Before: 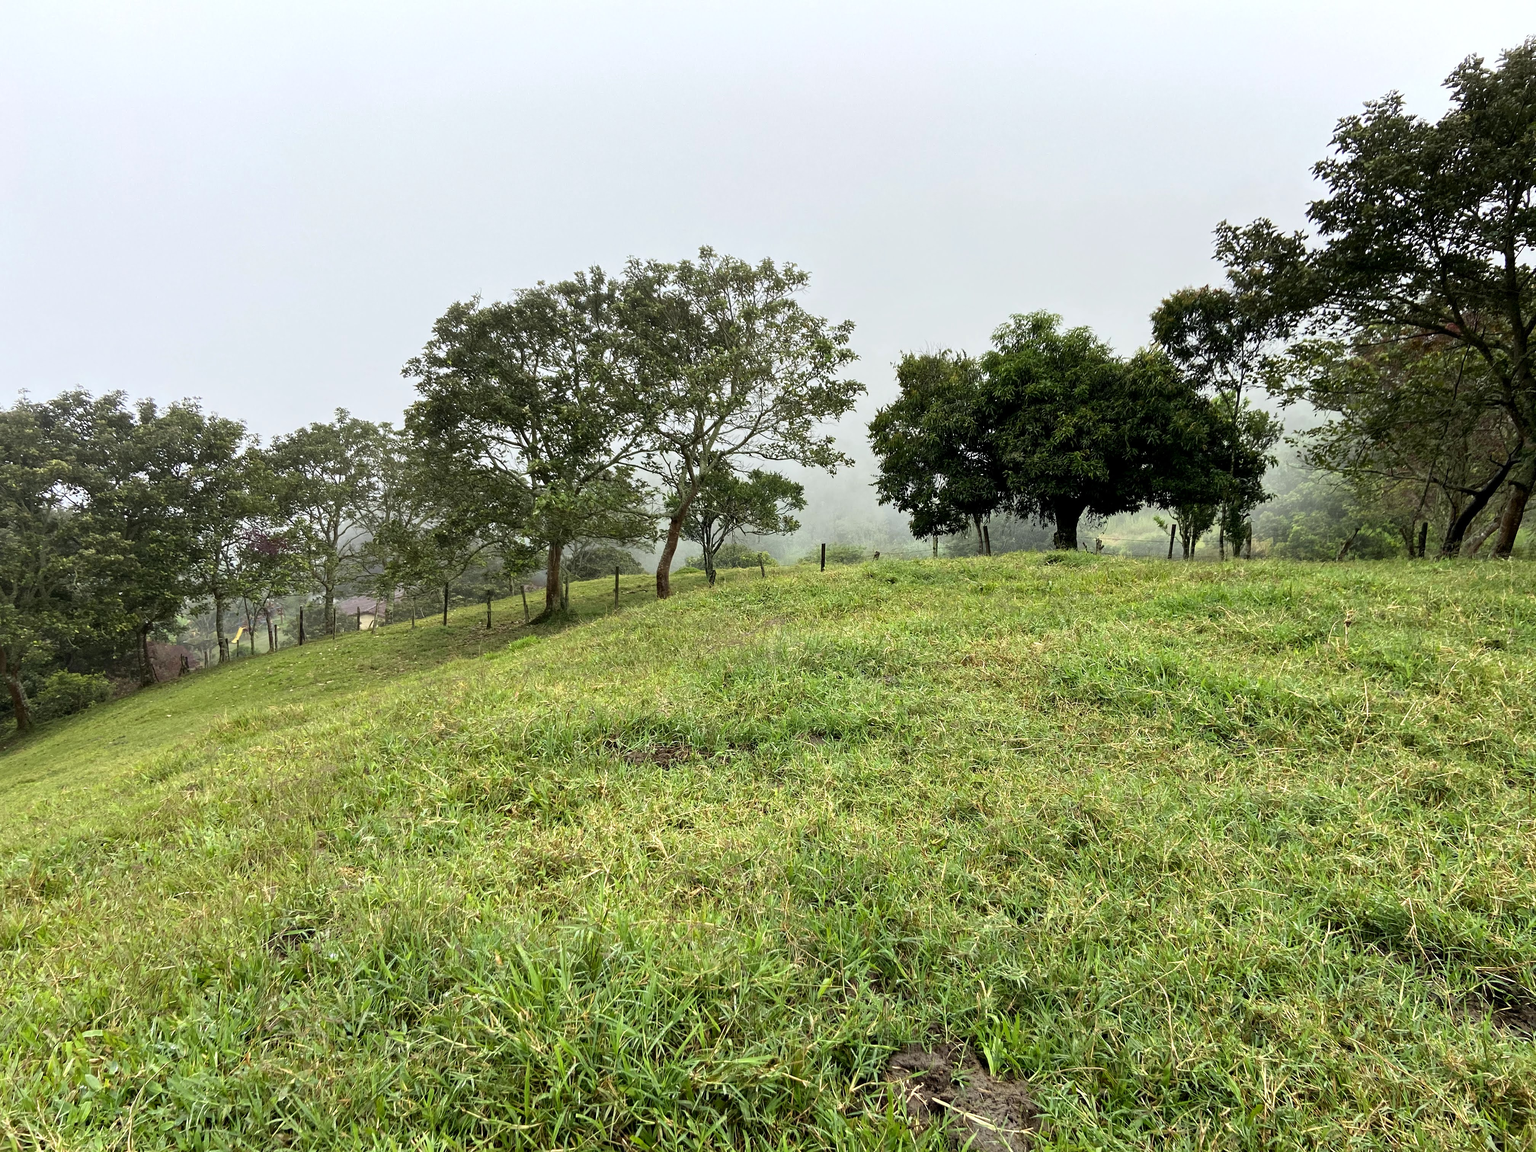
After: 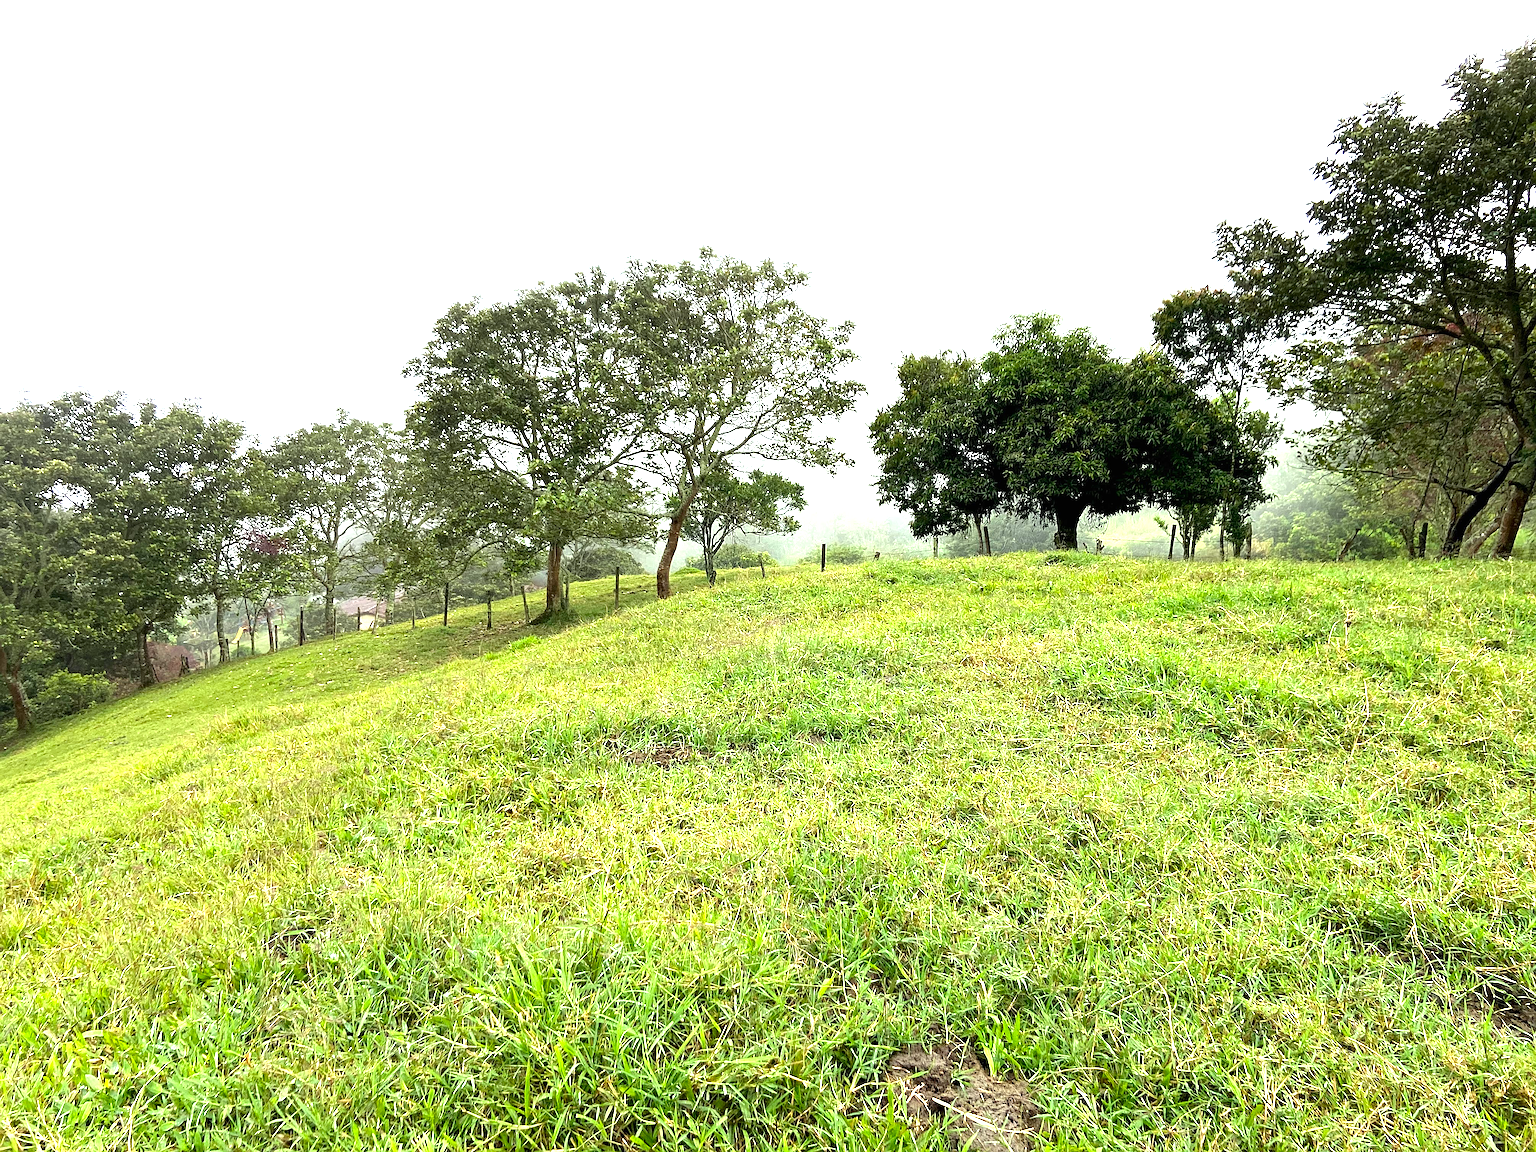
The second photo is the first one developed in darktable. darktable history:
sharpen: on, module defaults
exposure: black level correction 0, exposure 1.1 EV, compensate exposure bias true, compensate highlight preservation false
color correction: highlights a* -2.68, highlights b* 2.57
